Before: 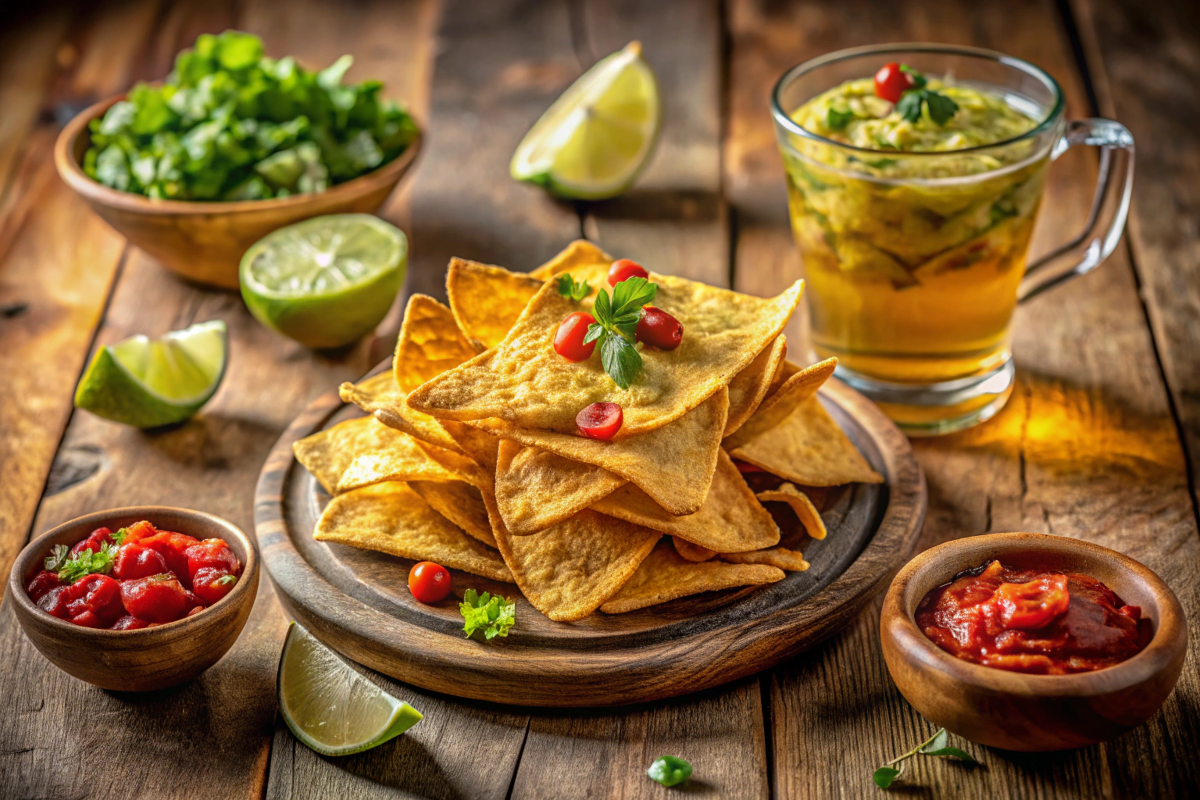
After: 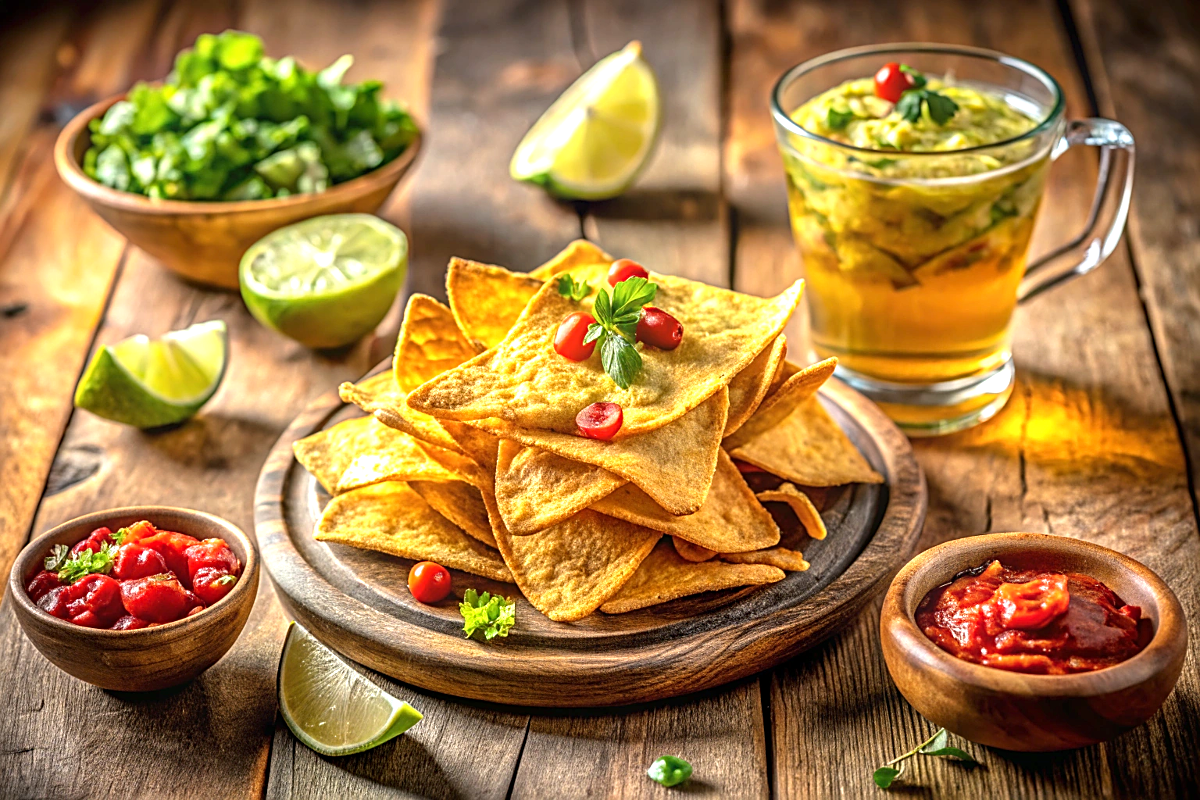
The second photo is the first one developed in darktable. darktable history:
sharpen: on, module defaults
exposure: exposure 0.722 EV, compensate highlight preservation false
